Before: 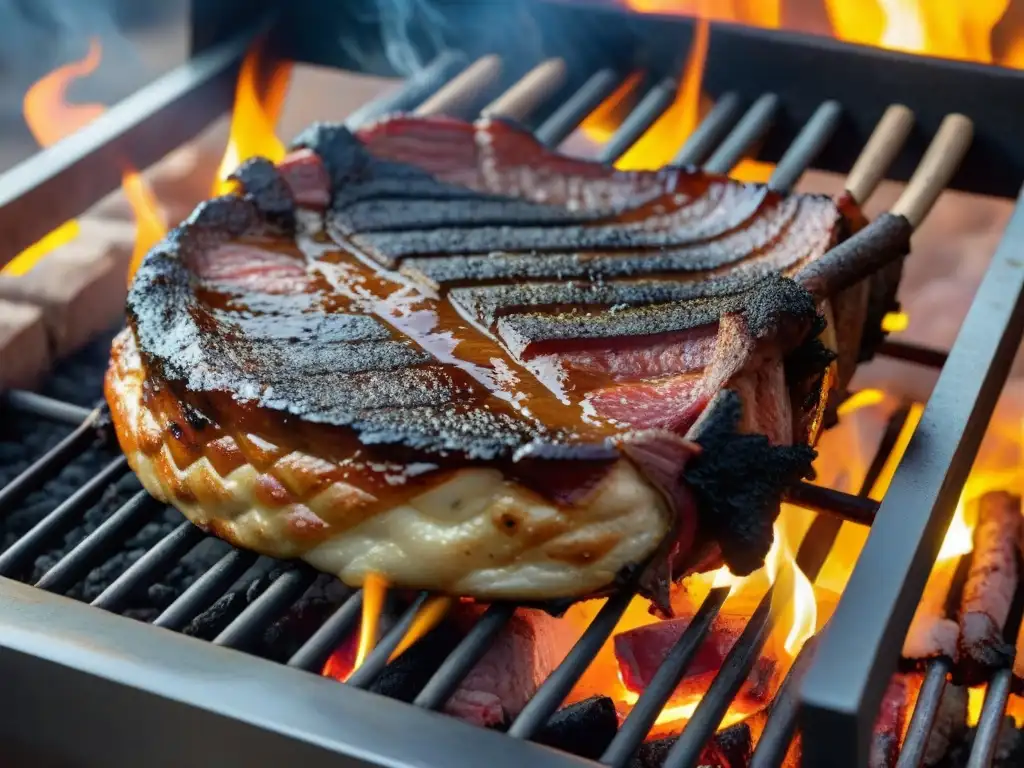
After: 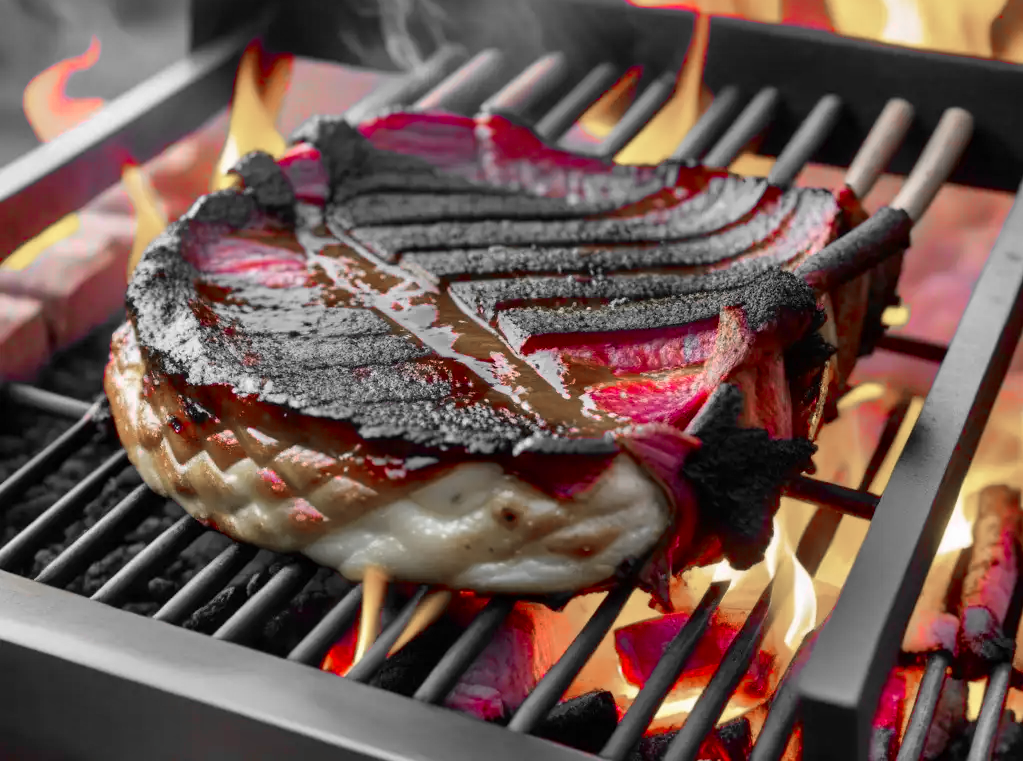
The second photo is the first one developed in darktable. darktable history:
crop: top 0.882%, right 0.081%
color zones: curves: ch1 [(0, 0.831) (0.08, 0.771) (0.157, 0.268) (0.241, 0.207) (0.562, -0.005) (0.714, -0.013) (0.876, 0.01) (1, 0.831)]
shadows and highlights: shadows 36.33, highlights -27.59, soften with gaussian
color balance rgb: highlights gain › chroma 2.029%, highlights gain › hue 65.3°, perceptual saturation grading › global saturation 29.601%, global vibrance 9.382%
color calibration: illuminant as shot in camera, x 0.358, y 0.373, temperature 4628.91 K
